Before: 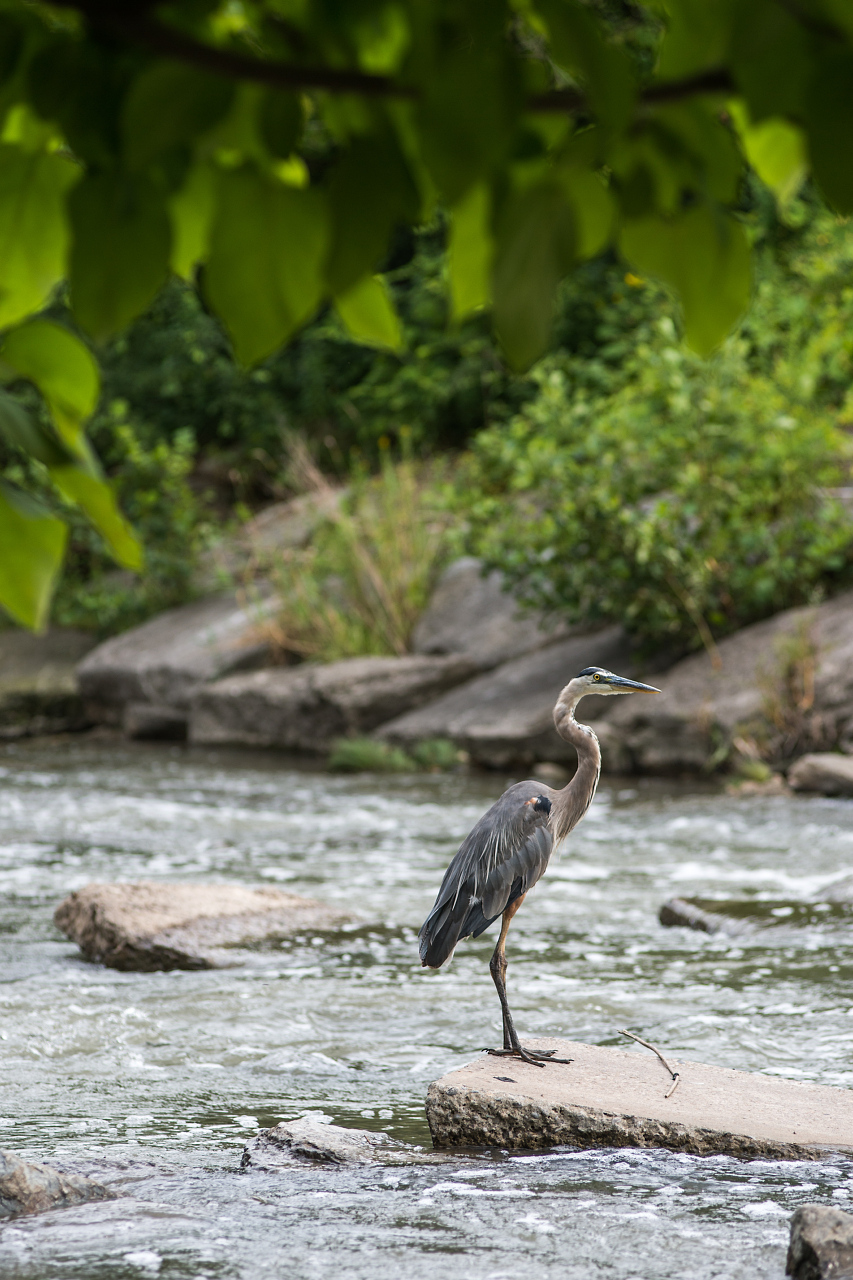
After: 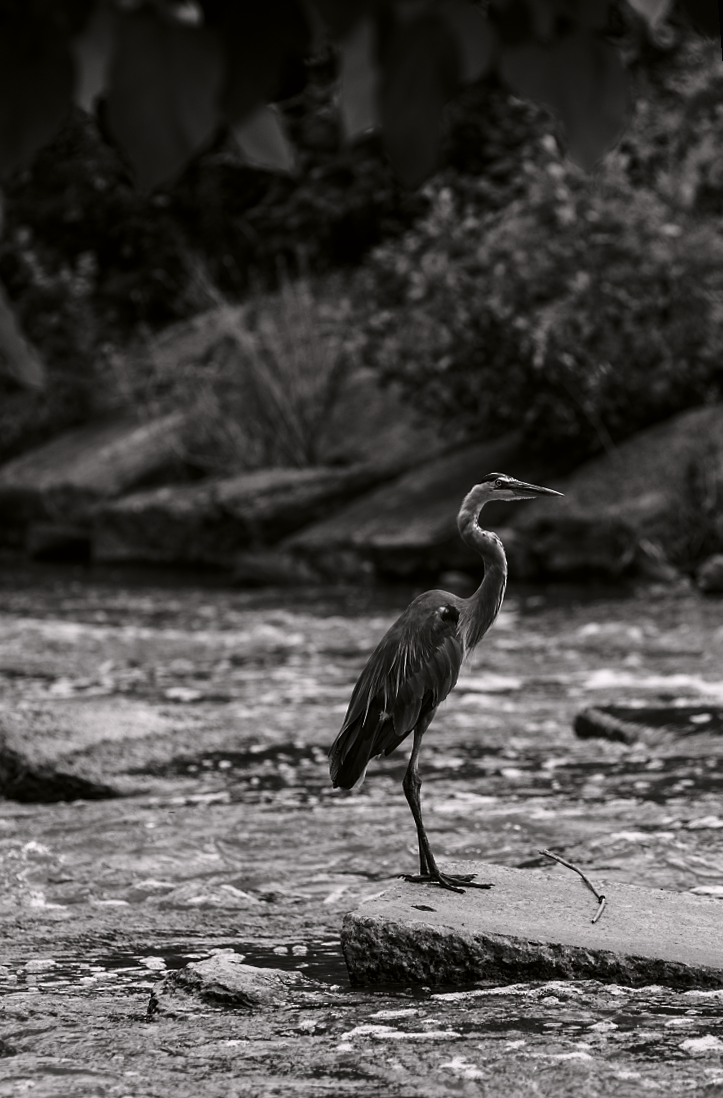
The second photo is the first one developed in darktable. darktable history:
color balance rgb: perceptual saturation grading › global saturation 20%, perceptual saturation grading › highlights -50%, perceptual saturation grading › shadows 30%
color correction: highlights a* 3.12, highlights b* -1.55, shadows a* -0.101, shadows b* 2.52, saturation 0.98
contrast brightness saturation: contrast -0.03, brightness -0.59, saturation -1
rotate and perspective: rotation -1.68°, lens shift (vertical) -0.146, crop left 0.049, crop right 0.912, crop top 0.032, crop bottom 0.96
crop and rotate: left 8.262%, top 9.226%
